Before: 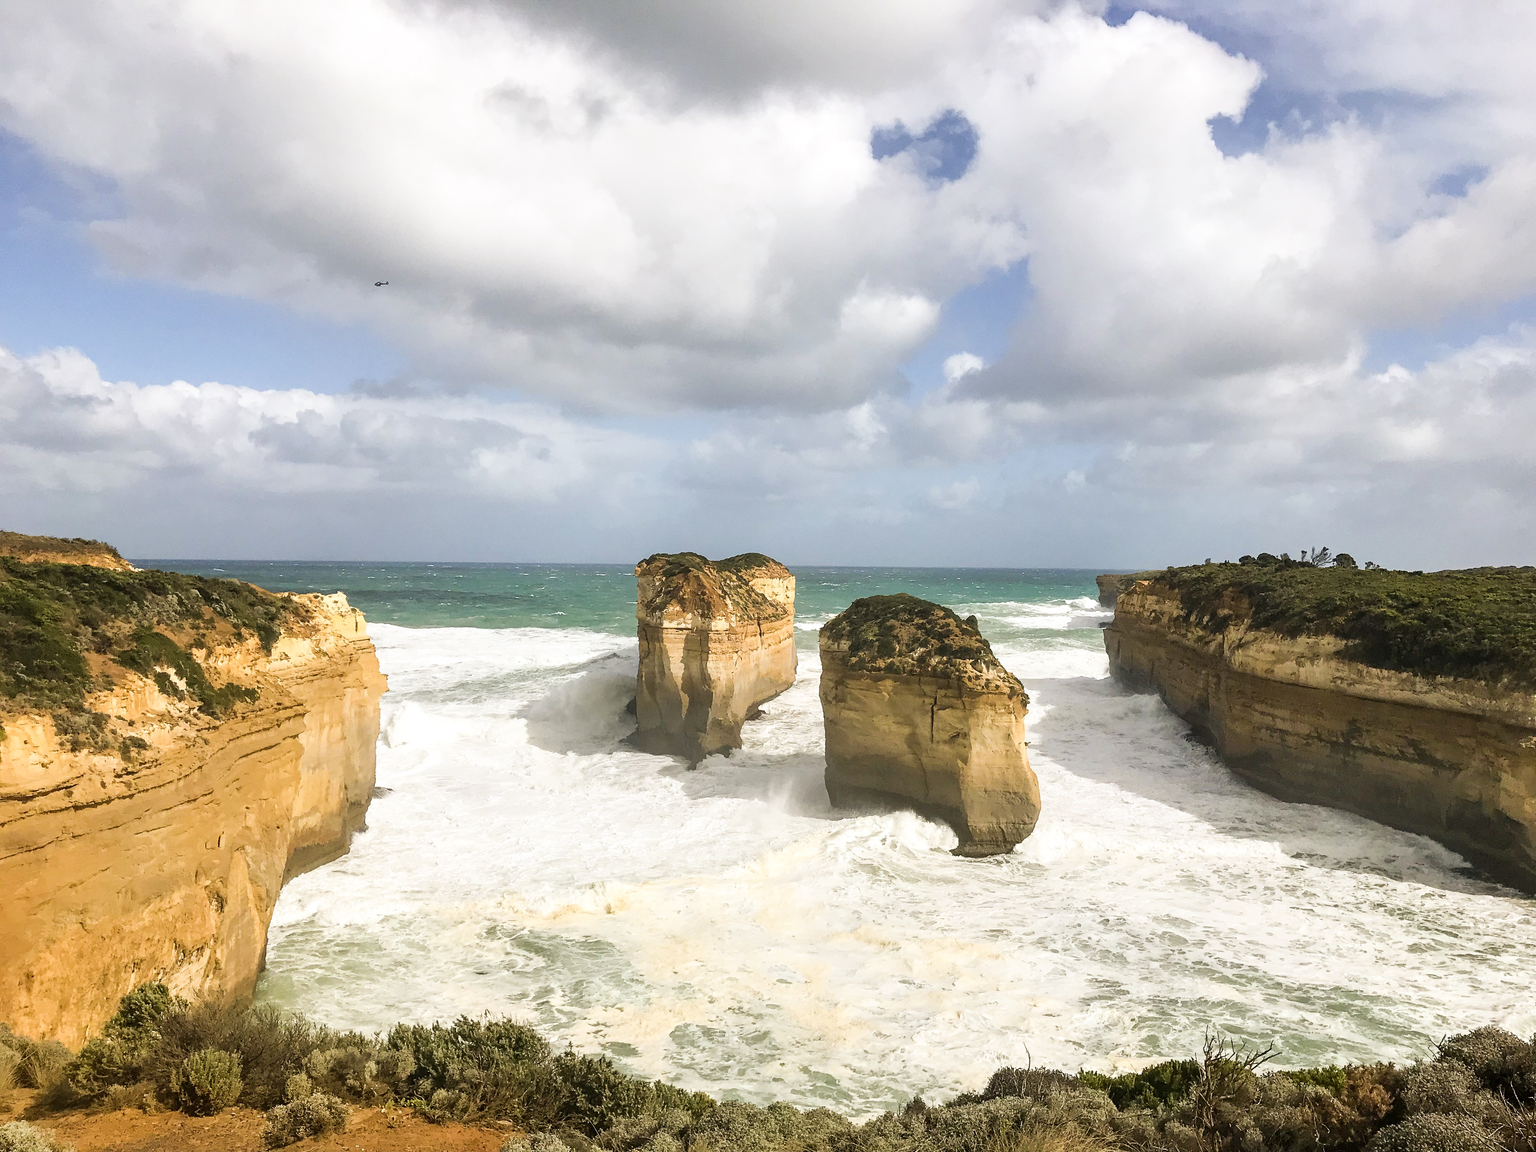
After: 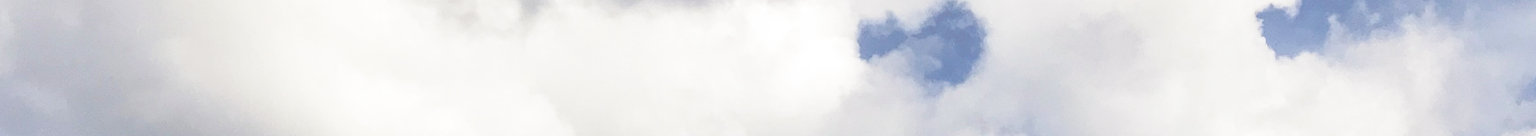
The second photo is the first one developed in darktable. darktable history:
split-toning: shadows › saturation 0.24, highlights › hue 54°, highlights › saturation 0.24
crop and rotate: left 9.644%, top 9.491%, right 6.021%, bottom 80.509%
